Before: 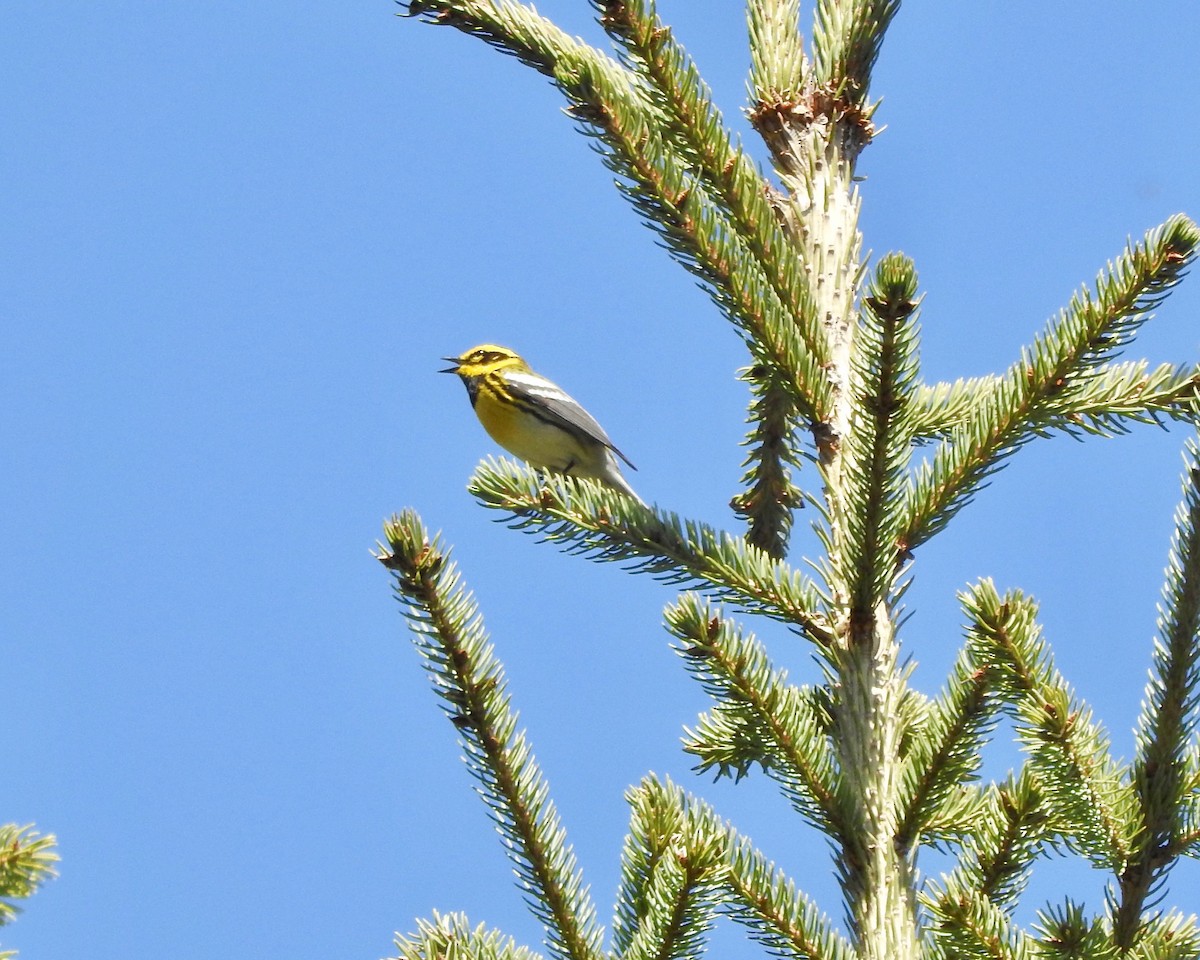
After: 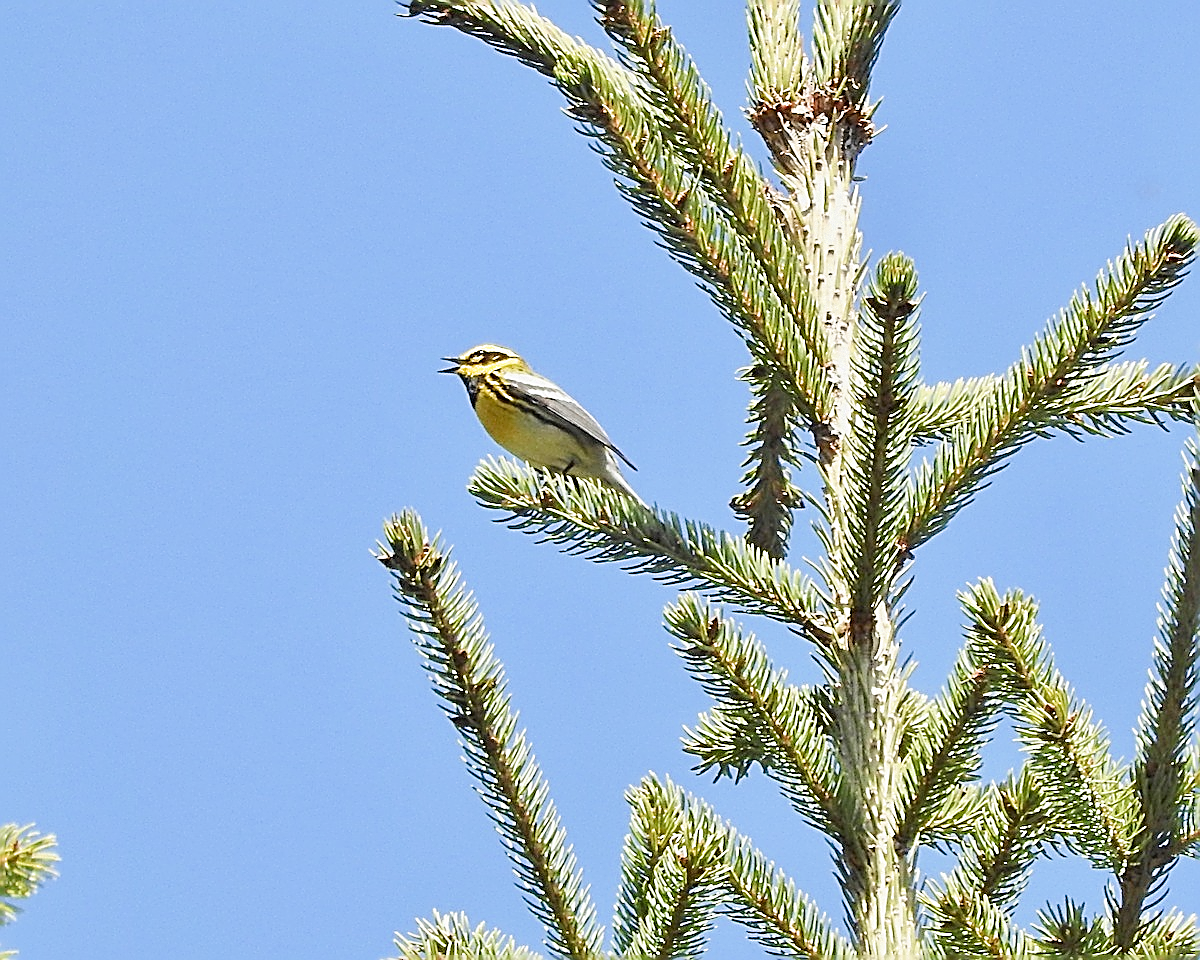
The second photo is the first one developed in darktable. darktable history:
filmic rgb: middle gray luminance 18.37%, black relative exposure -10.48 EV, white relative exposure 3.41 EV, threshold 3.03 EV, target black luminance 0%, hardness 6.03, latitude 98.91%, contrast 0.847, shadows ↔ highlights balance 0.469%, contrast in shadows safe, enable highlight reconstruction true
sharpen: amount 1.879
levels: black 0.044%
exposure: black level correction 0, exposure 1.104 EV, compensate highlight preservation false
tone equalizer: -8 EV 0.278 EV, -7 EV 0.391 EV, -6 EV 0.44 EV, -5 EV 0.26 EV, -3 EV -0.248 EV, -2 EV -0.441 EV, -1 EV -0.402 EV, +0 EV -0.253 EV
